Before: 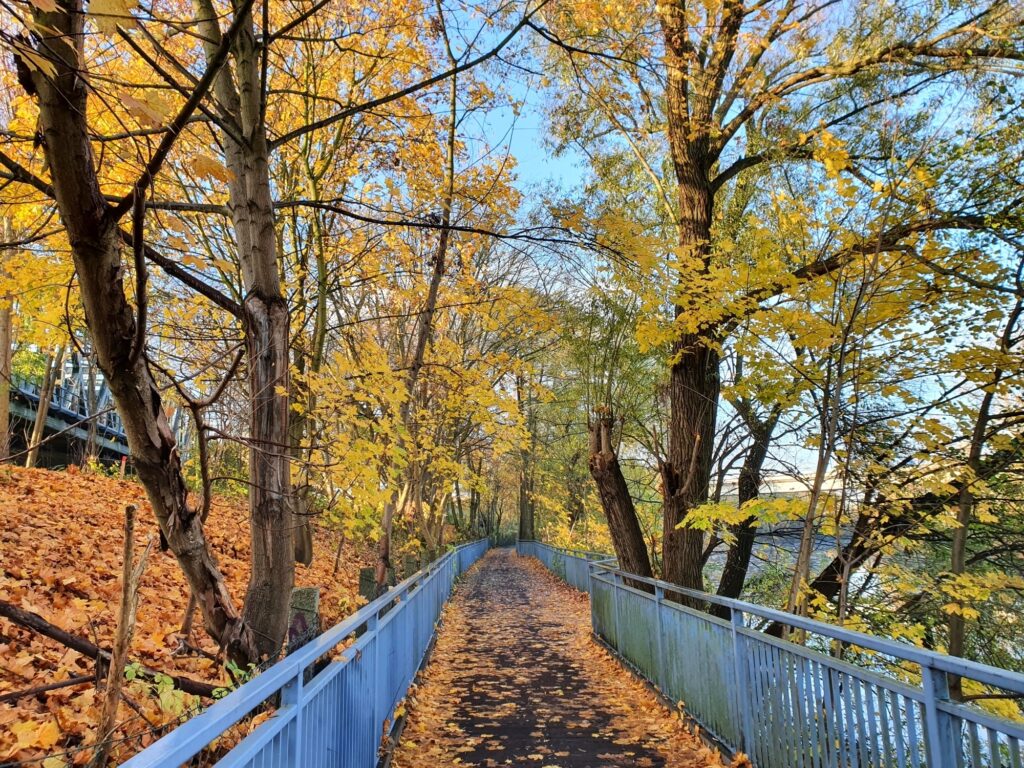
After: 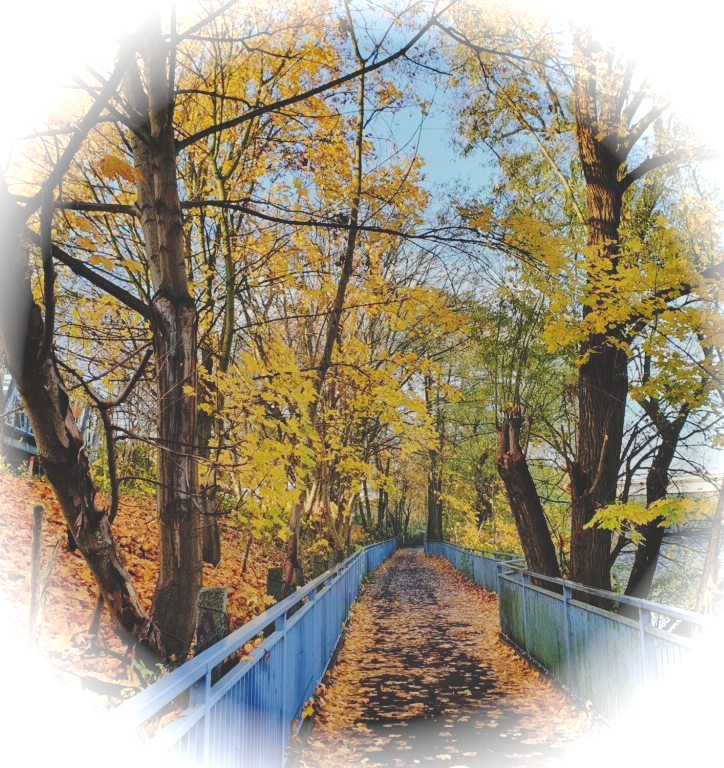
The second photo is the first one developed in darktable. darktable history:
base curve: curves: ch0 [(0, 0.024) (0.055, 0.065) (0.121, 0.166) (0.236, 0.319) (0.693, 0.726) (1, 1)], preserve colors none
exposure: exposure -0.456 EV, compensate highlight preservation false
vignetting: fall-off start 88.18%, fall-off radius 23.83%, brightness 0.998, saturation -0.491
crop and rotate: left 8.997%, right 20.281%
